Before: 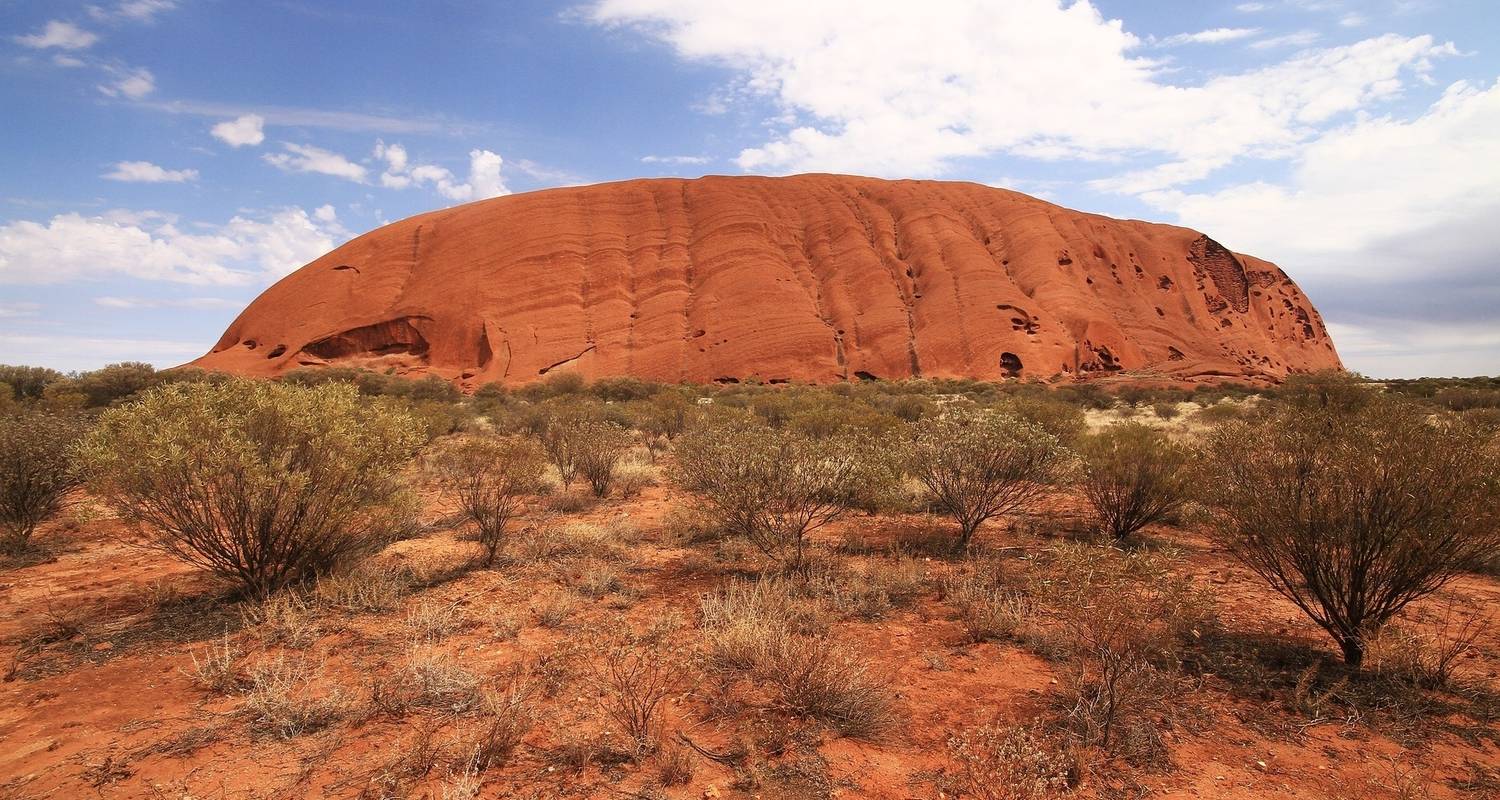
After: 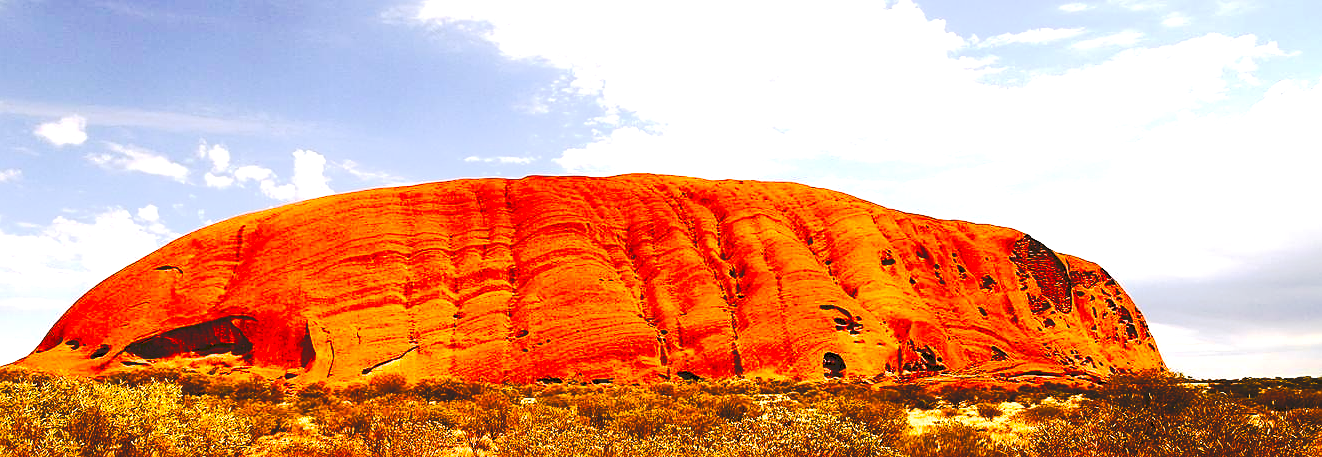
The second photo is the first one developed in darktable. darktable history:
crop and rotate: left 11.812%, bottom 42.776%
color balance rgb: global offset › luminance -0.37%, perceptual saturation grading › highlights -17.77%, perceptual saturation grading › mid-tones 33.1%, perceptual saturation grading › shadows 50.52%, perceptual brilliance grading › highlights 20%, perceptual brilliance grading › mid-tones 20%, perceptual brilliance grading › shadows -20%, global vibrance 50%
color zones: curves: ch0 [(0, 0.511) (0.143, 0.531) (0.286, 0.56) (0.429, 0.5) (0.571, 0.5) (0.714, 0.5) (0.857, 0.5) (1, 0.5)]; ch1 [(0, 0.525) (0.143, 0.705) (0.286, 0.715) (0.429, 0.35) (0.571, 0.35) (0.714, 0.35) (0.857, 0.4) (1, 0.4)]; ch2 [(0, 0.572) (0.143, 0.512) (0.286, 0.473) (0.429, 0.45) (0.571, 0.5) (0.714, 0.5) (0.857, 0.518) (1, 0.518)]
tone curve: curves: ch0 [(0, 0) (0.003, 0.13) (0.011, 0.13) (0.025, 0.134) (0.044, 0.136) (0.069, 0.139) (0.1, 0.144) (0.136, 0.151) (0.177, 0.171) (0.224, 0.2) (0.277, 0.247) (0.335, 0.318) (0.399, 0.412) (0.468, 0.536) (0.543, 0.659) (0.623, 0.746) (0.709, 0.812) (0.801, 0.871) (0.898, 0.915) (1, 1)], preserve colors none
sharpen: on, module defaults
